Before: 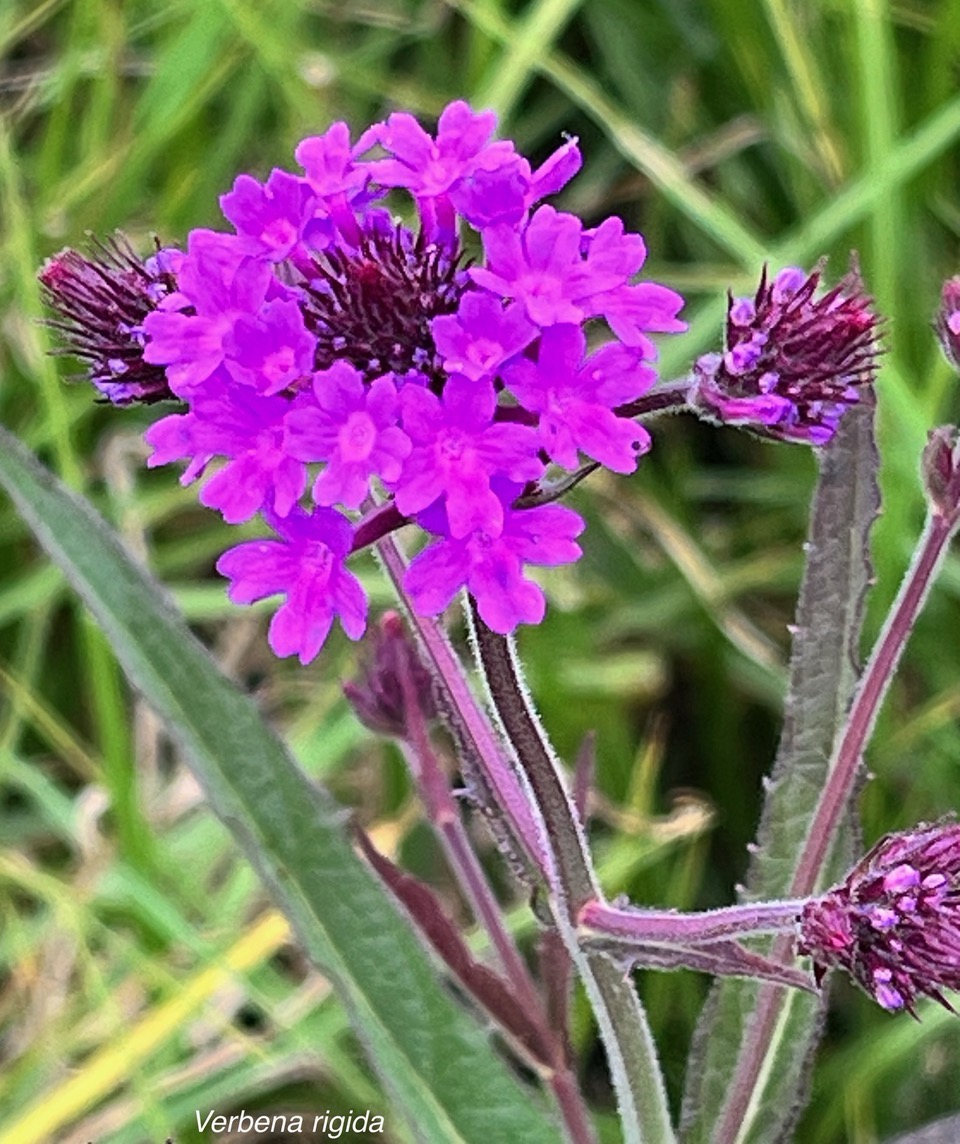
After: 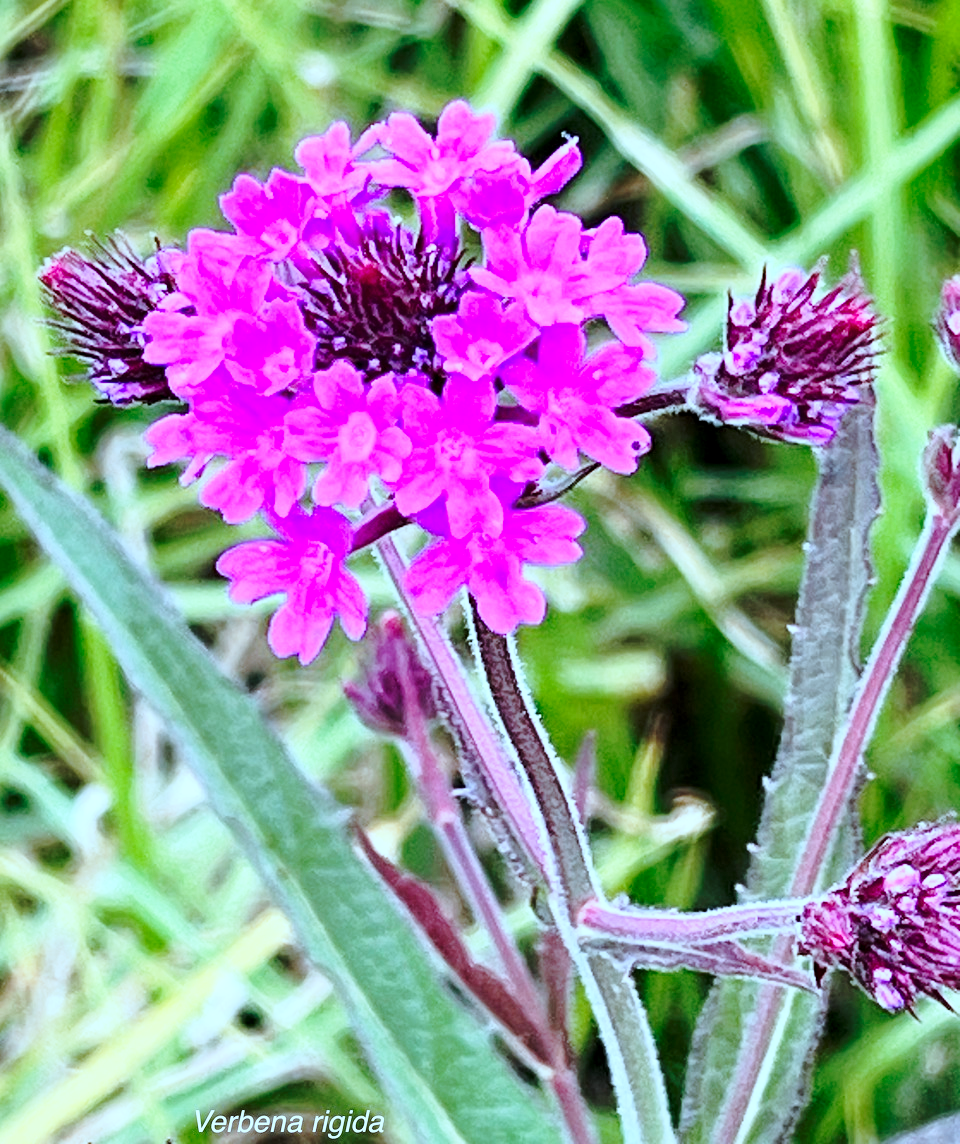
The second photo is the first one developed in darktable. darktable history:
base curve: curves: ch0 [(0, 0) (0.032, 0.037) (0.105, 0.228) (0.435, 0.76) (0.856, 0.983) (1, 1)], preserve colors none
color correction: highlights a* -9.66, highlights b* -20.97
